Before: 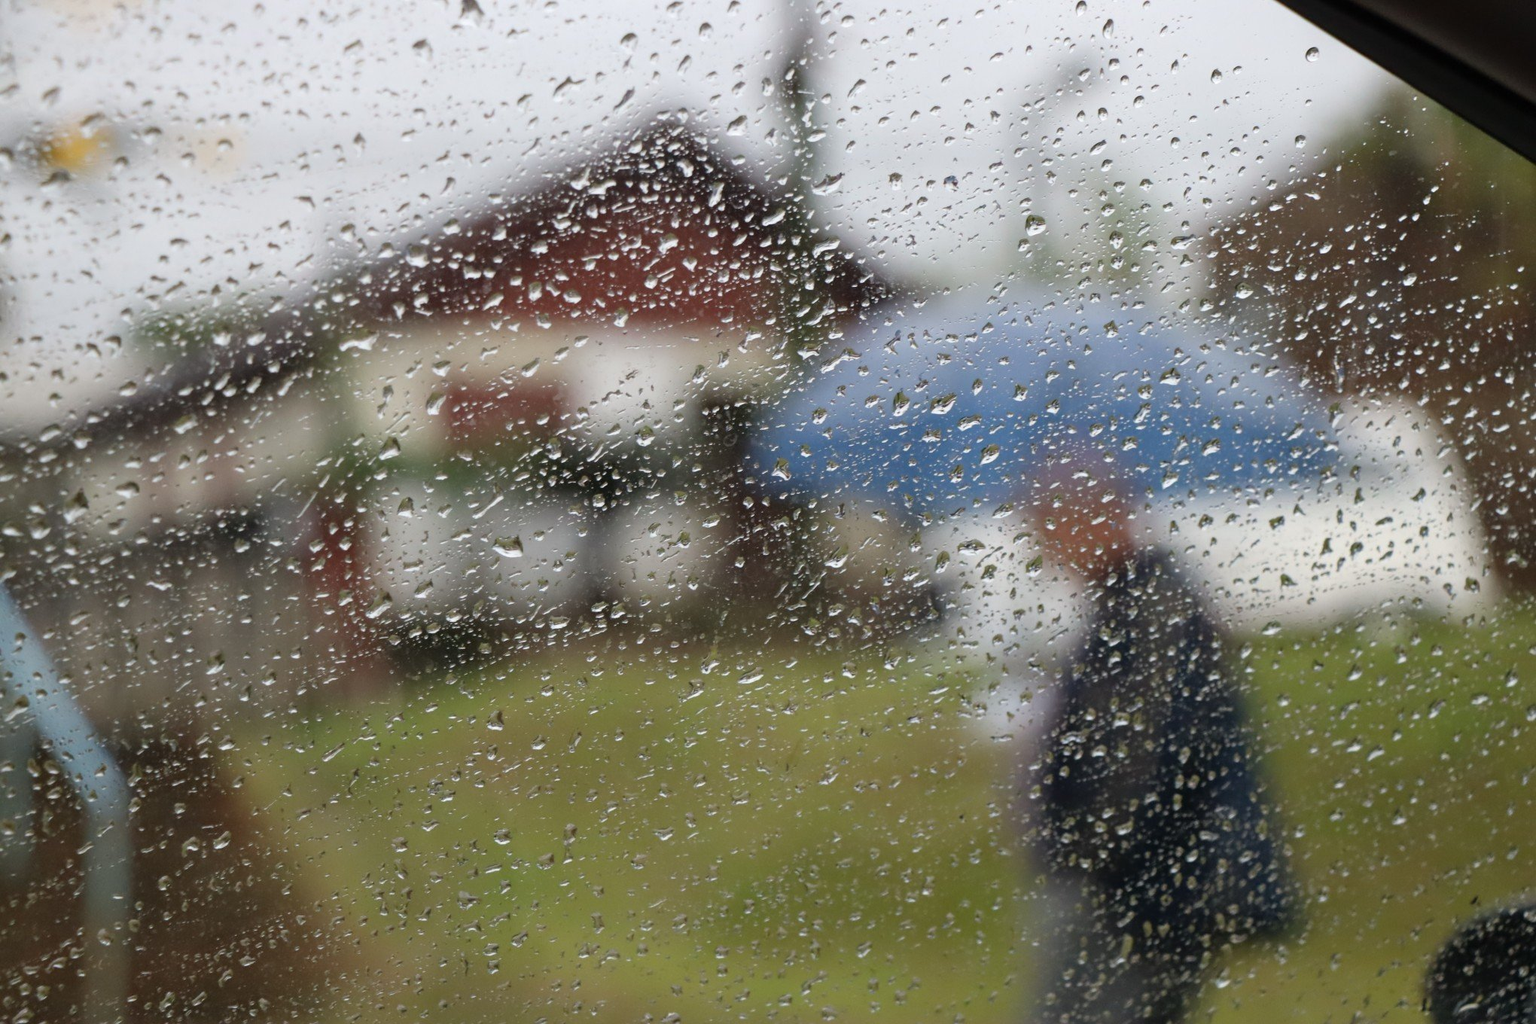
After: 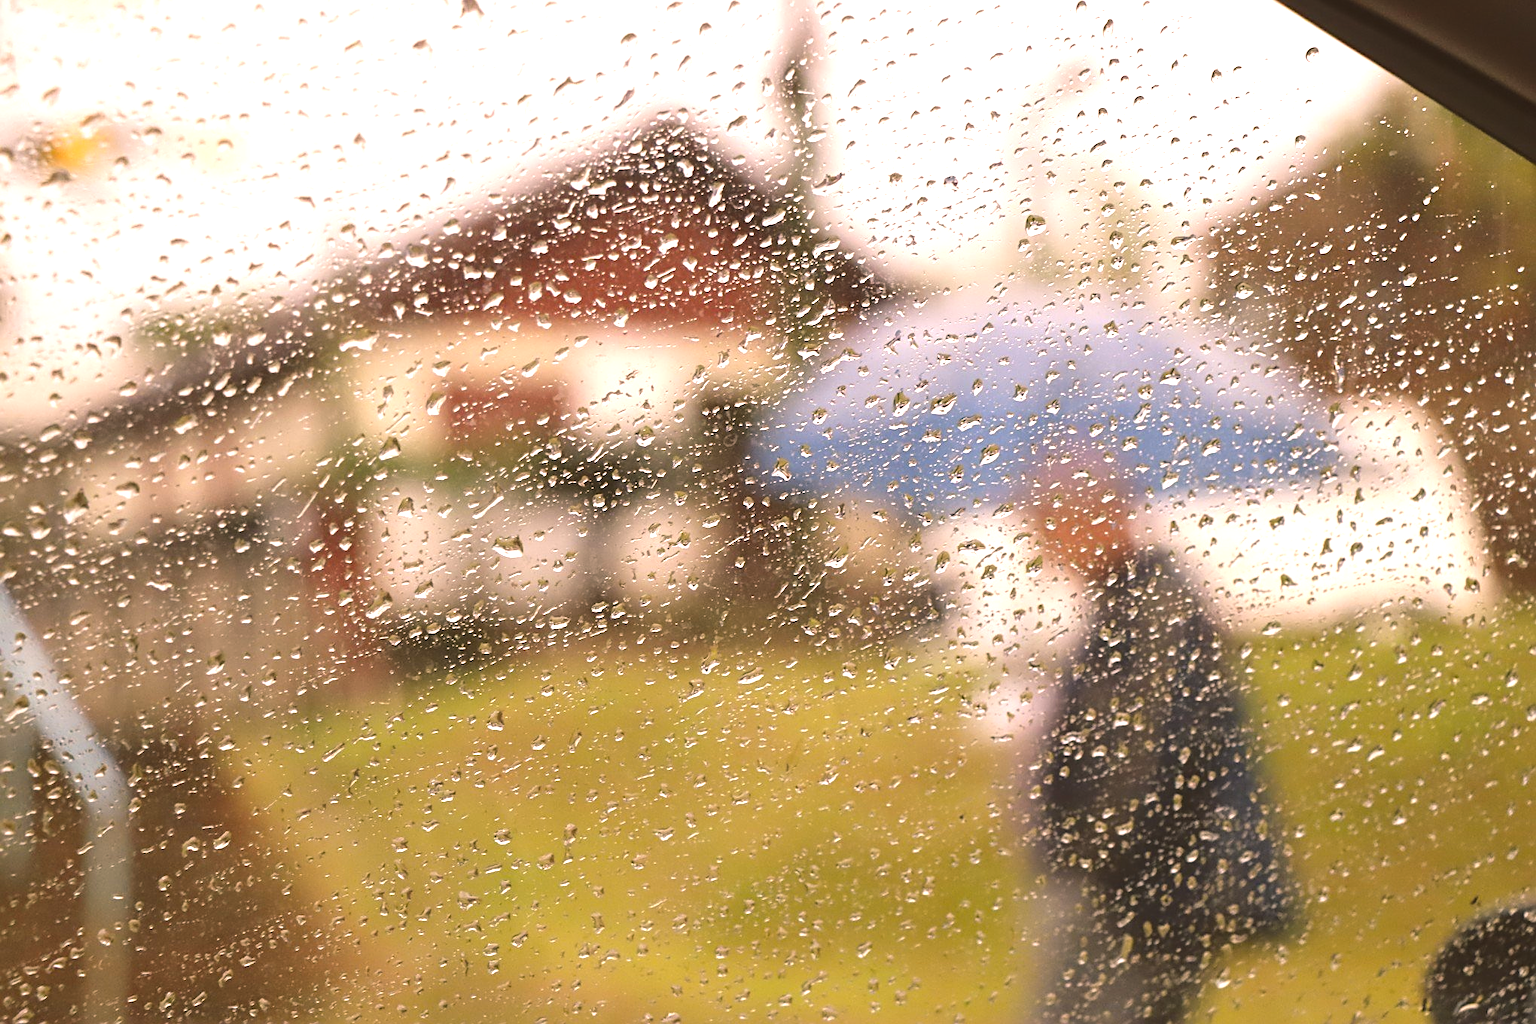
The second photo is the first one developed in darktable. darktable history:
exposure: black level correction -0.005, exposure 1 EV, compensate highlight preservation false
sharpen: on, module defaults
color balance rgb: shadows lift › luminance -5%, shadows lift › chroma 1.1%, shadows lift › hue 219°, power › luminance 10%, power › chroma 2.83%, power › hue 60°, highlights gain › chroma 4.52%, highlights gain › hue 33.33°, saturation formula JzAzBz (2021)
